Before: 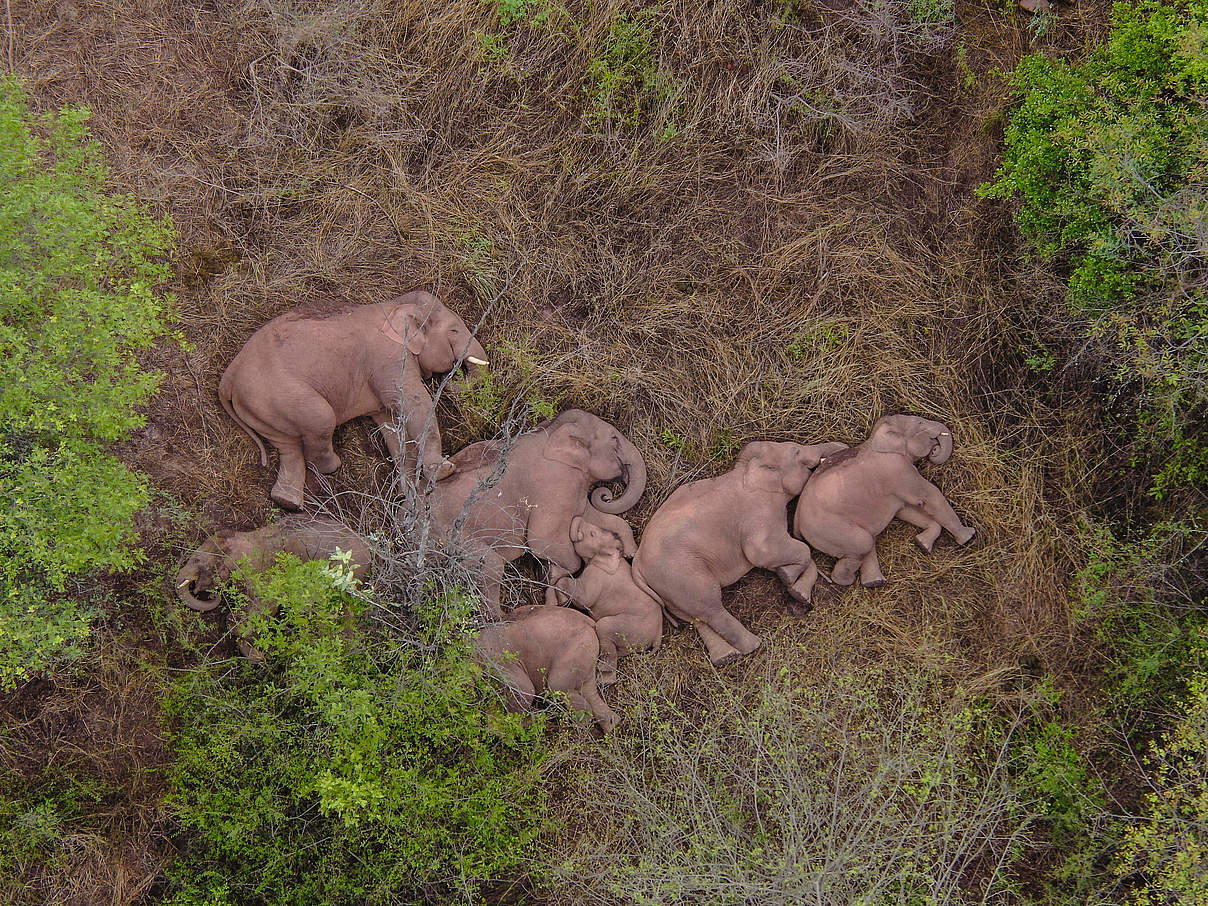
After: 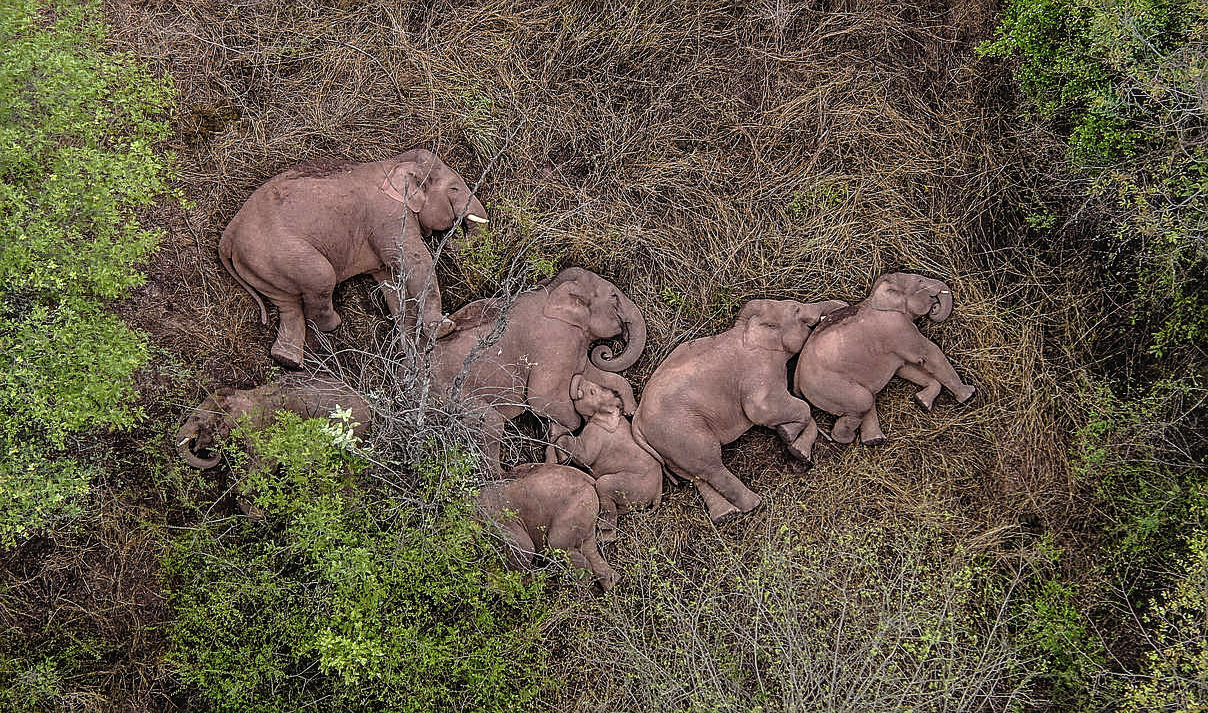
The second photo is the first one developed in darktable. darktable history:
tone curve: curves: ch0 [(0, 0) (0.003, 0.051) (0.011, 0.054) (0.025, 0.056) (0.044, 0.07) (0.069, 0.092) (0.1, 0.119) (0.136, 0.149) (0.177, 0.189) (0.224, 0.231) (0.277, 0.278) (0.335, 0.329) (0.399, 0.386) (0.468, 0.454) (0.543, 0.524) (0.623, 0.603) (0.709, 0.687) (0.801, 0.776) (0.898, 0.878) (1, 1)], preserve colors none
filmic rgb: white relative exposure 2.34 EV, hardness 6.59
exposure: black level correction 0.001, compensate highlight preservation false
contrast brightness saturation: saturation -0.05
crop and rotate: top 15.774%, bottom 5.506%
sharpen: on, module defaults
local contrast: on, module defaults
